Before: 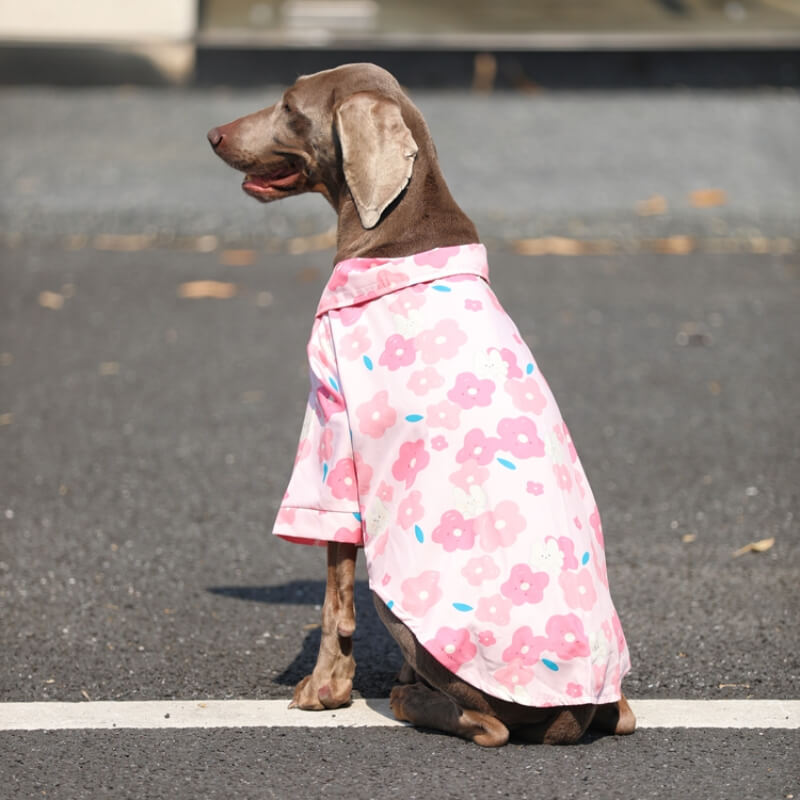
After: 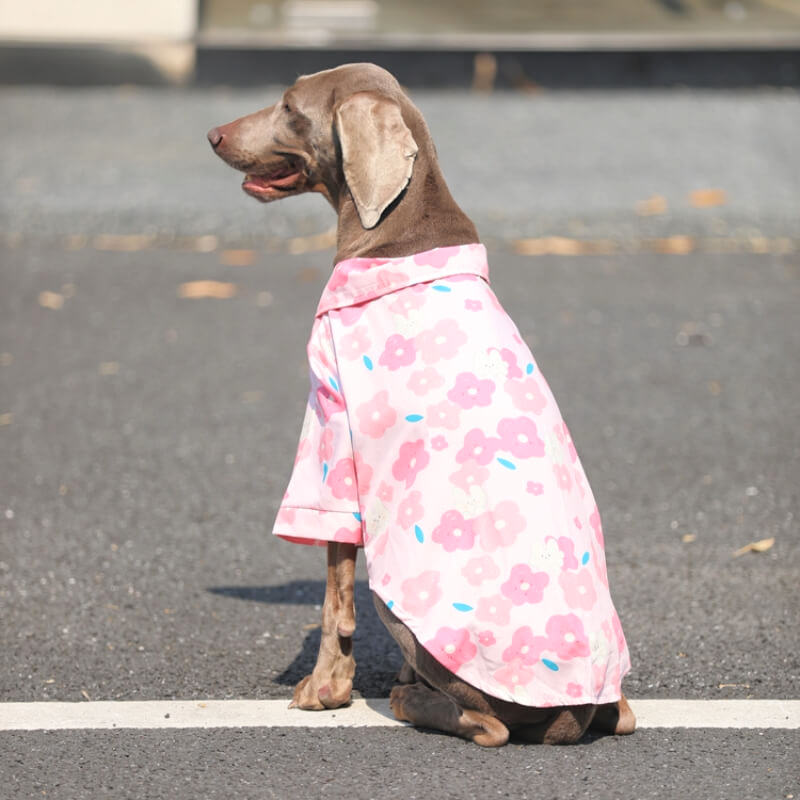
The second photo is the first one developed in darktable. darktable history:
contrast brightness saturation: brightness 0.155
